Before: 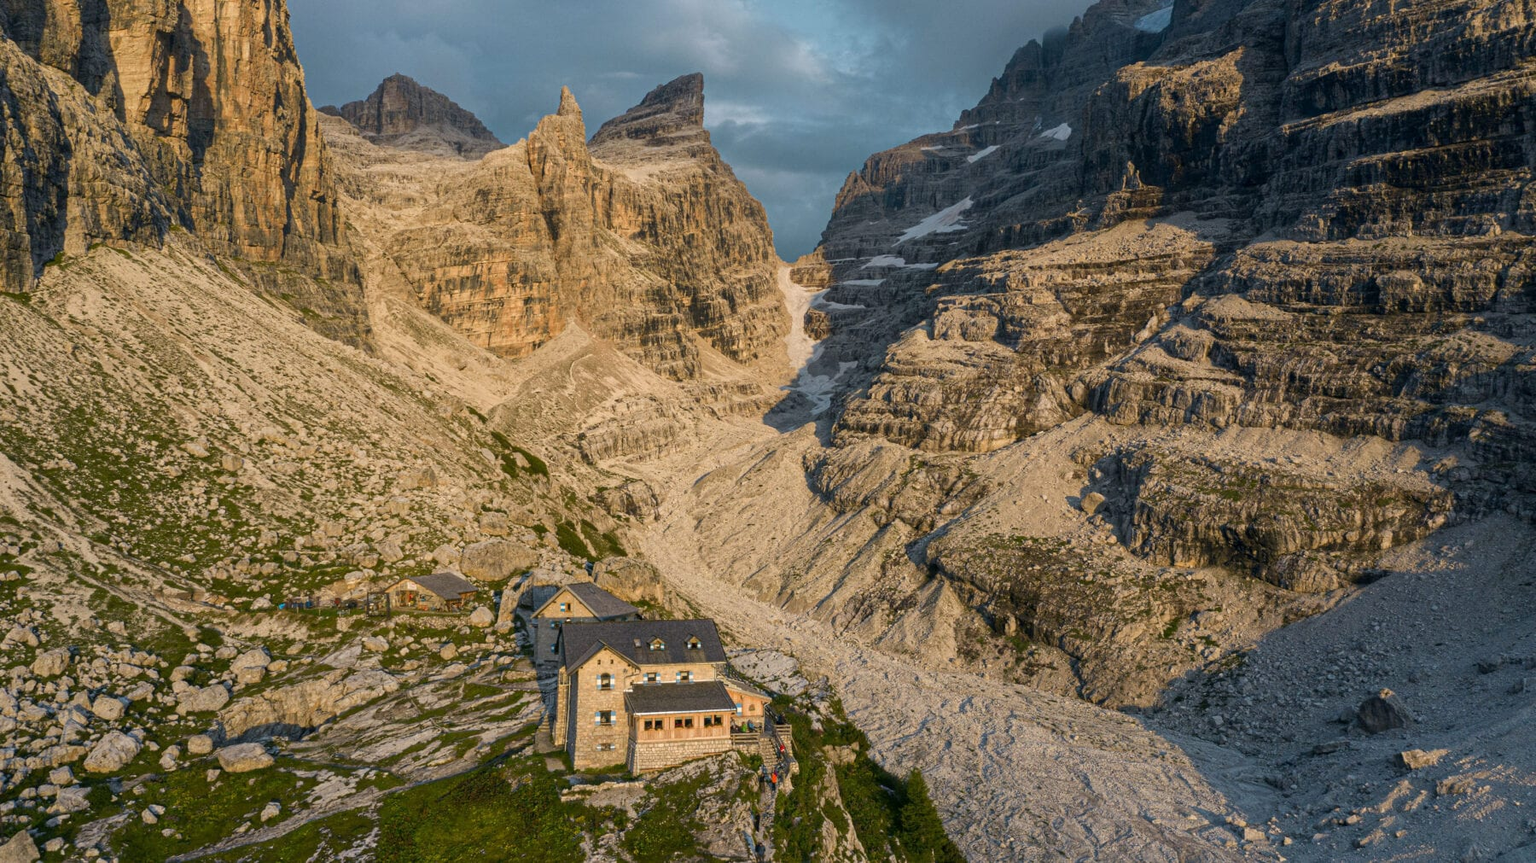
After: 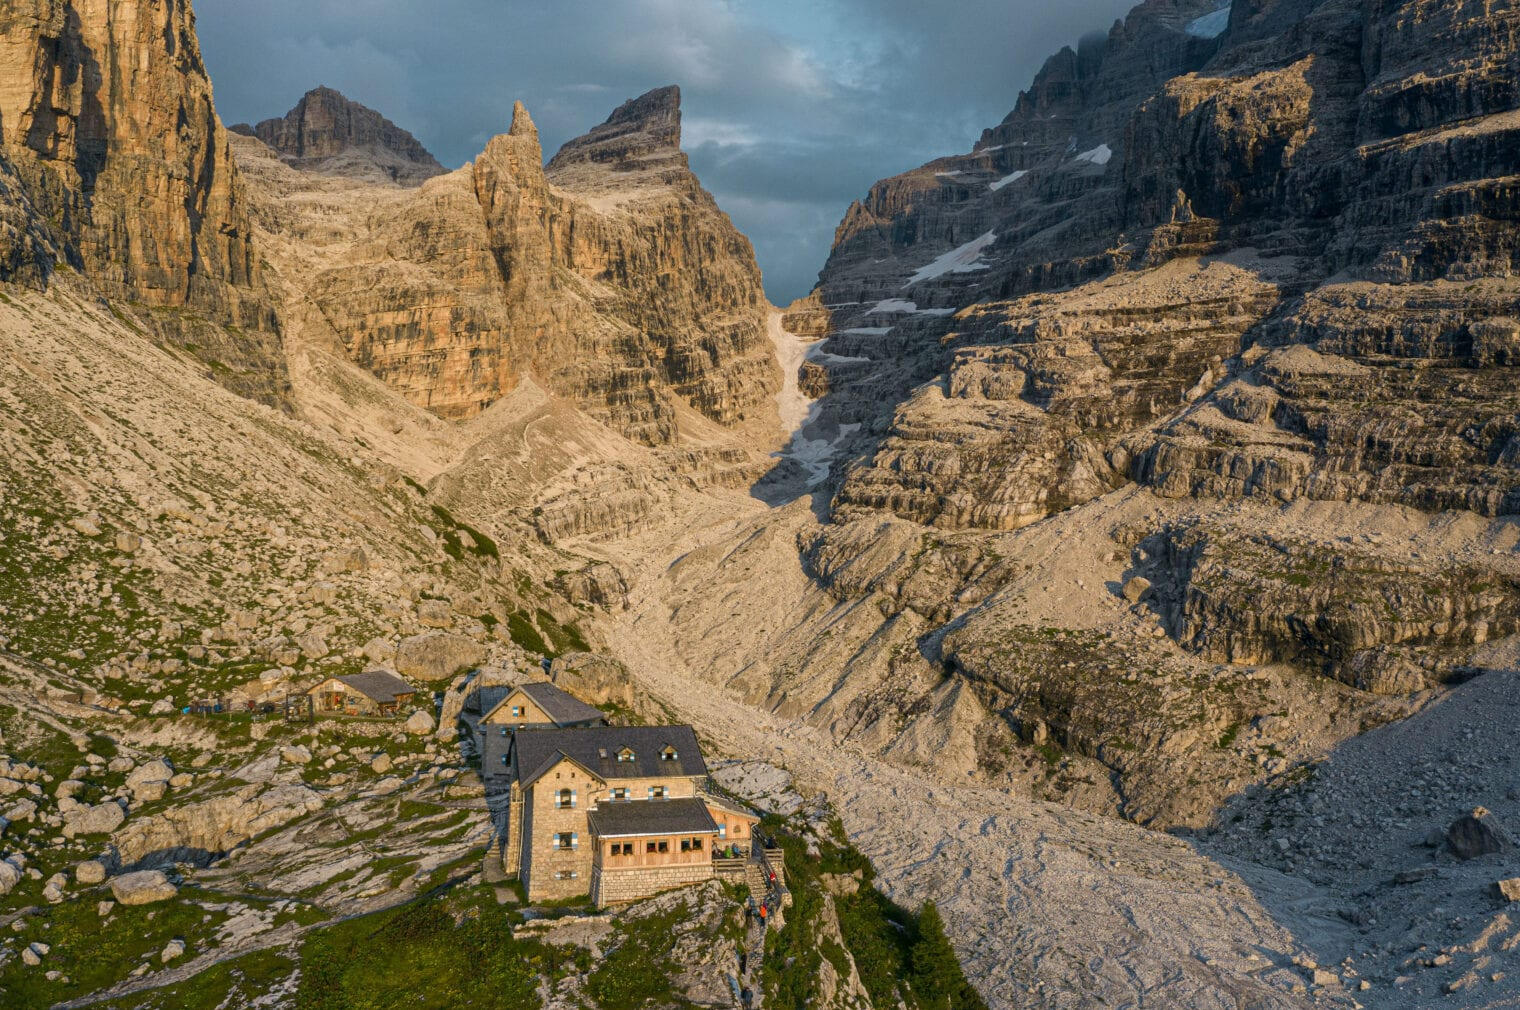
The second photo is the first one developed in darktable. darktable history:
crop: left 8.046%, right 7.498%
